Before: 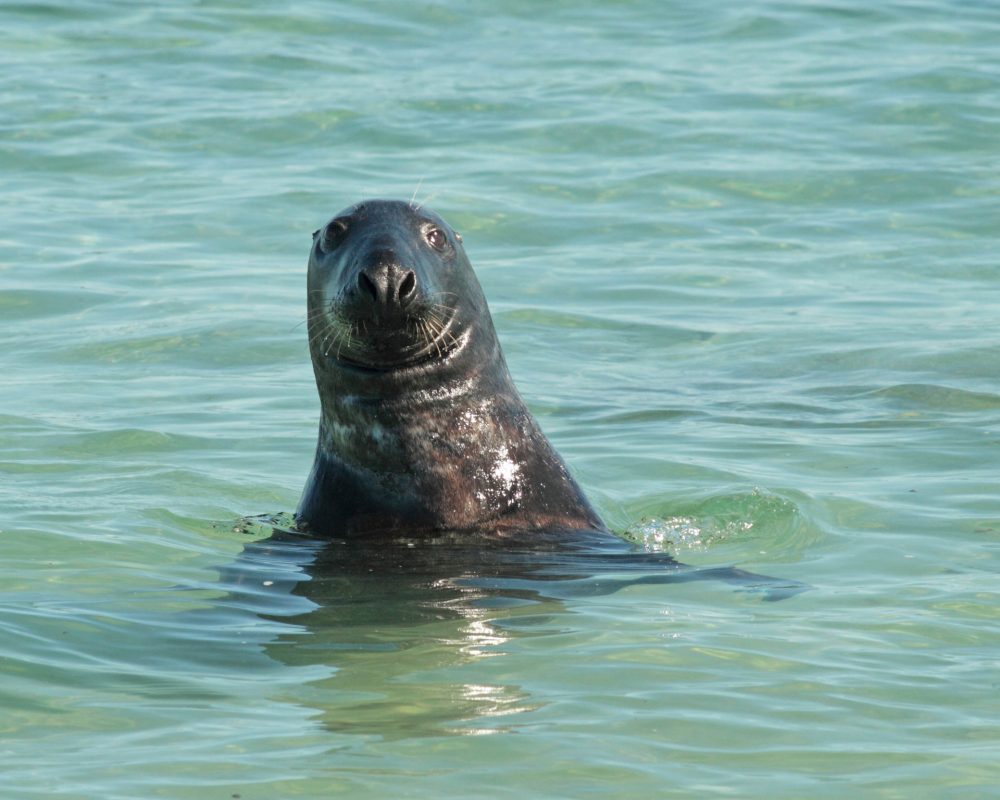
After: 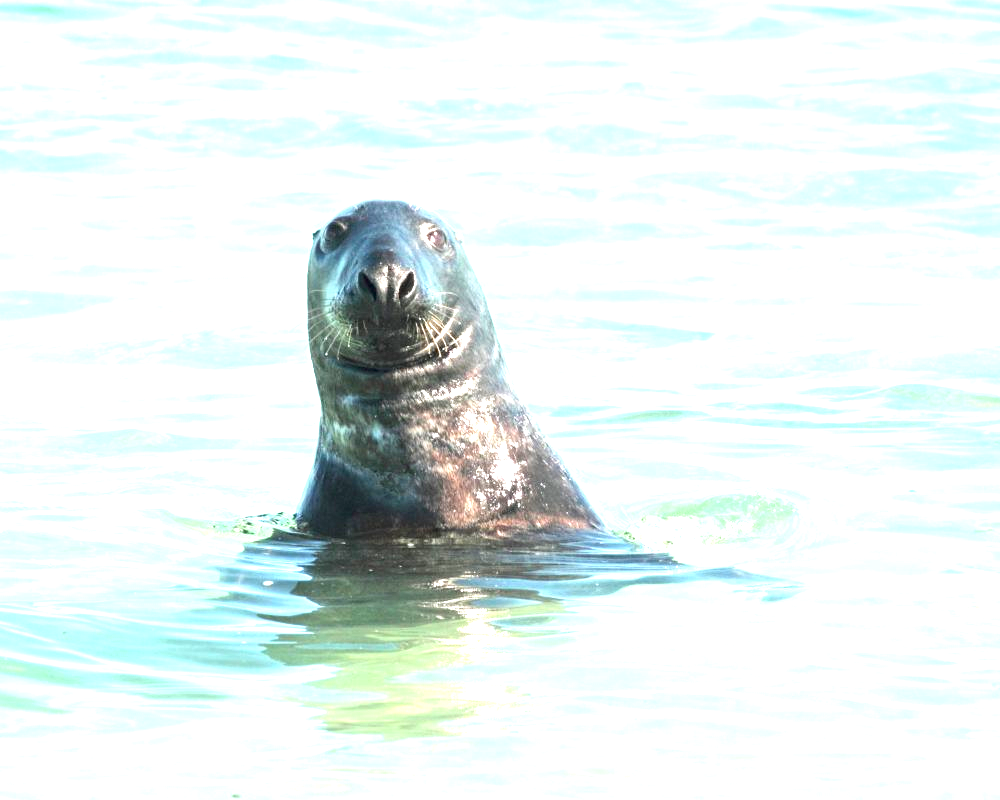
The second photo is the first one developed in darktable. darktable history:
exposure: exposure 2.017 EV, compensate highlight preservation false
